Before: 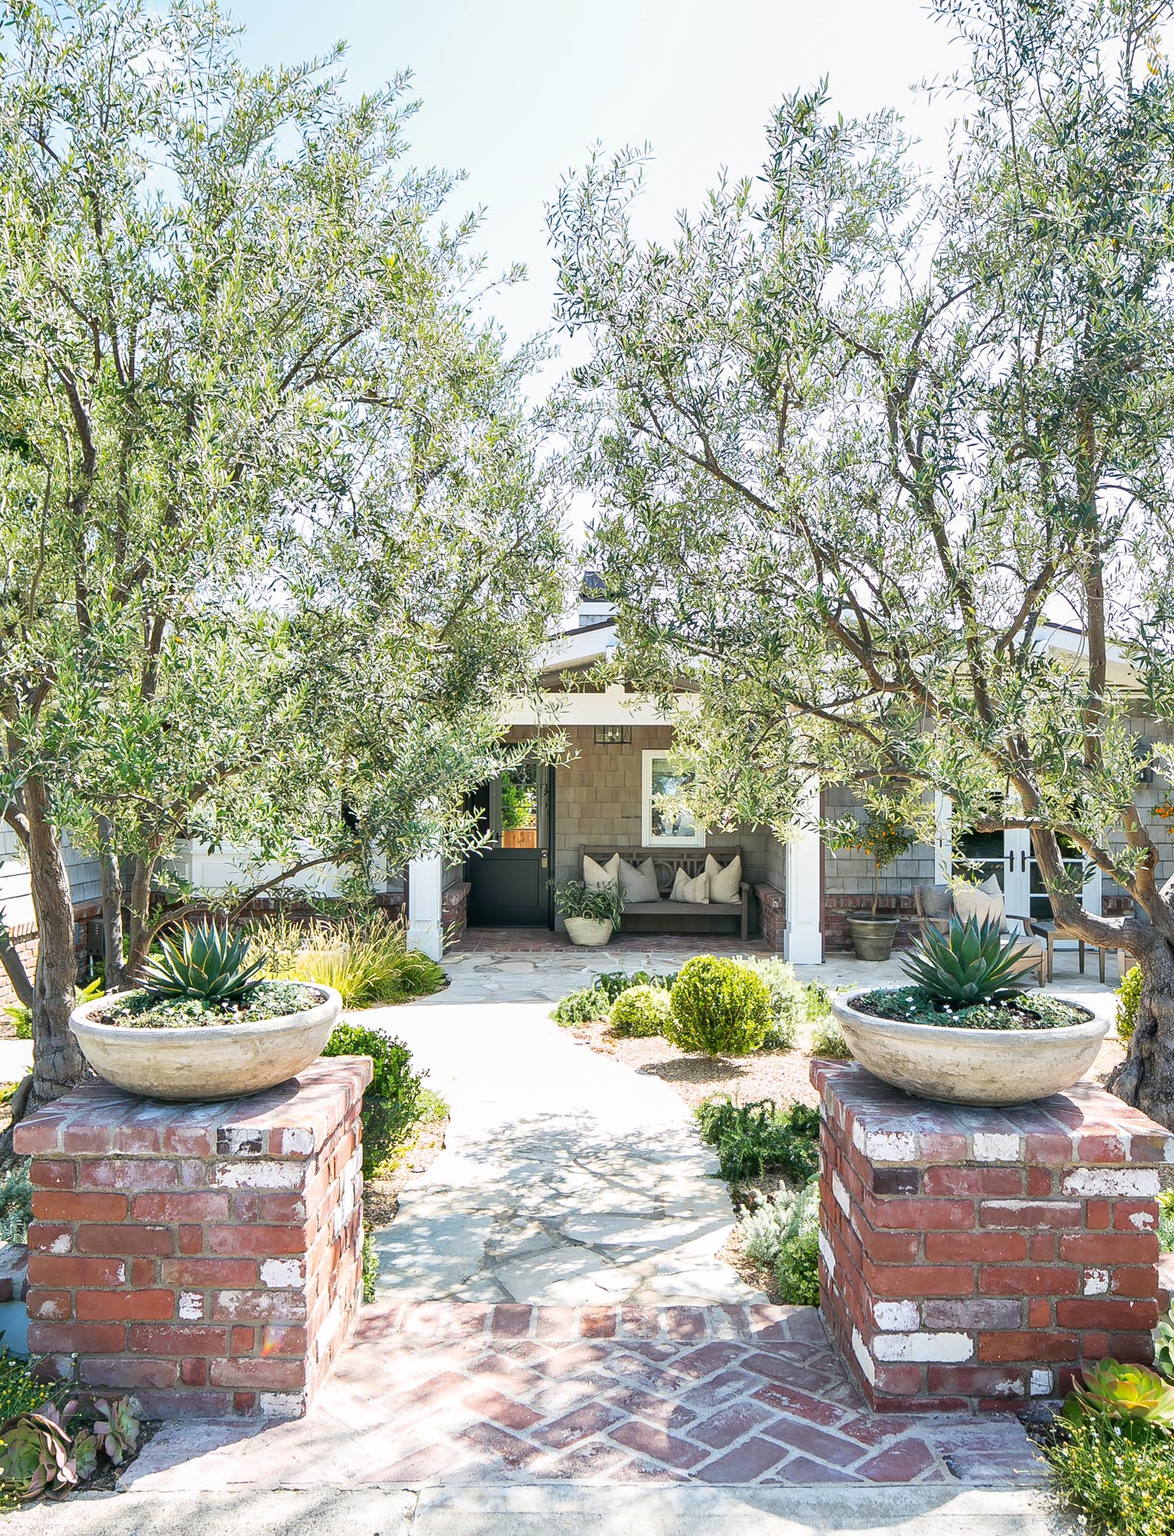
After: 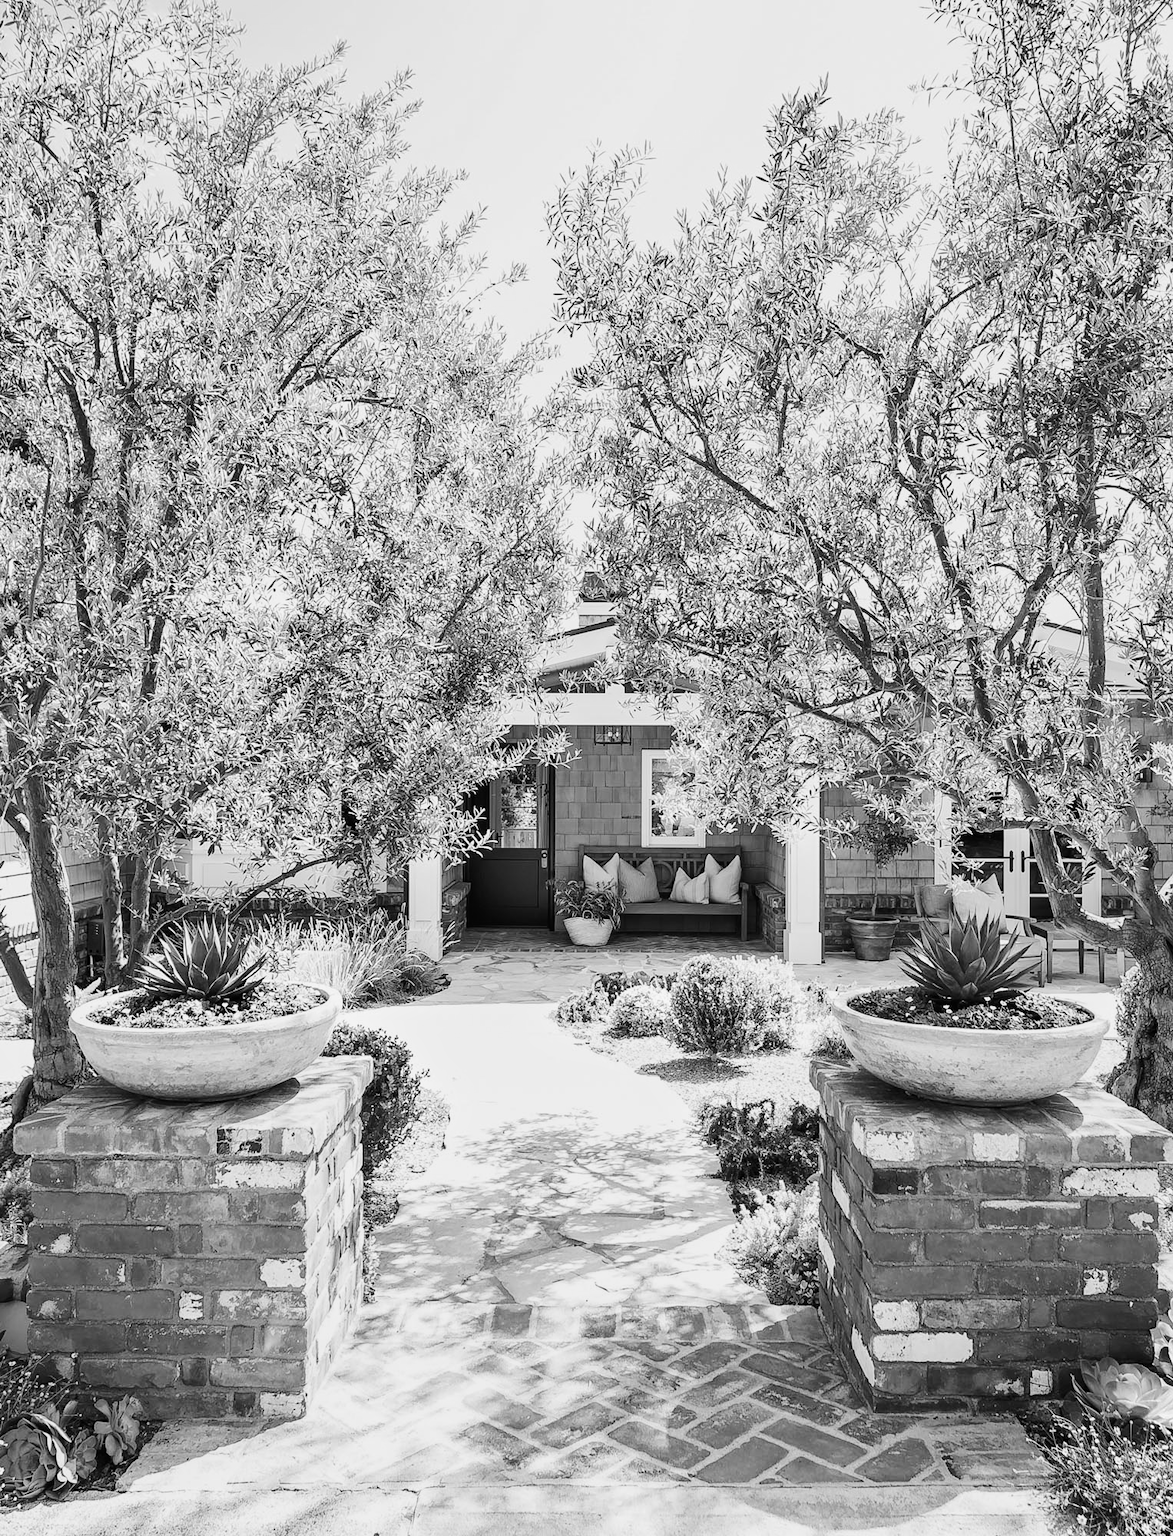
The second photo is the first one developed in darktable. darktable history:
monochrome: a -71.75, b 75.82
tone curve: curves: ch0 [(0, 0) (0.126, 0.061) (0.338, 0.285) (0.494, 0.518) (0.703, 0.762) (1, 1)]; ch1 [(0, 0) (0.389, 0.313) (0.457, 0.442) (0.5, 0.501) (0.55, 0.578) (1, 1)]; ch2 [(0, 0) (0.44, 0.424) (0.501, 0.499) (0.557, 0.564) (0.613, 0.67) (0.707, 0.746) (1, 1)], color space Lab, independent channels, preserve colors none
